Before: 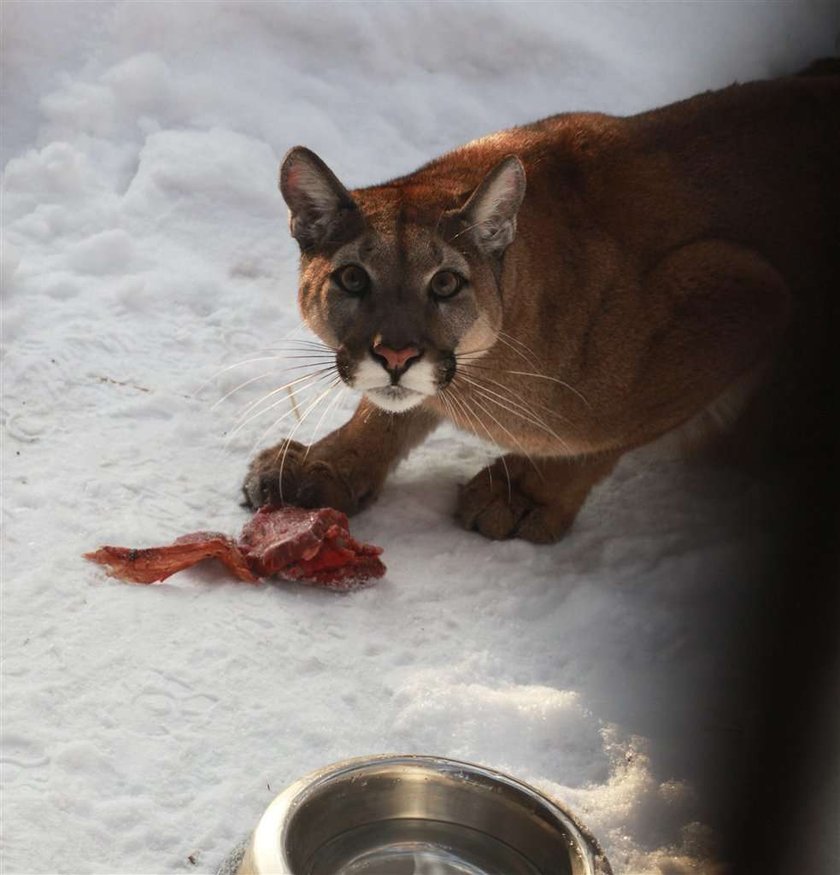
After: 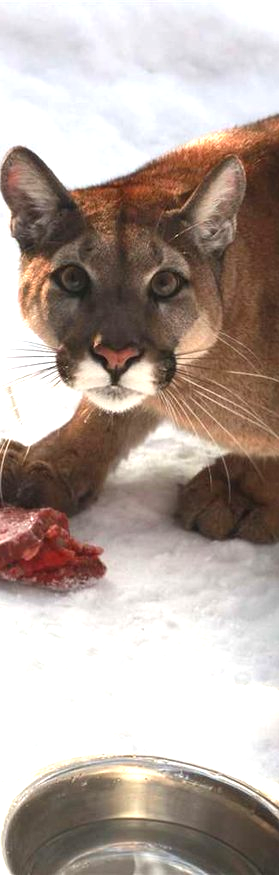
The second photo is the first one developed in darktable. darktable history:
crop: left 33.36%, right 33.36%
exposure: black level correction 0, exposure 1.1 EV, compensate exposure bias true, compensate highlight preservation false
